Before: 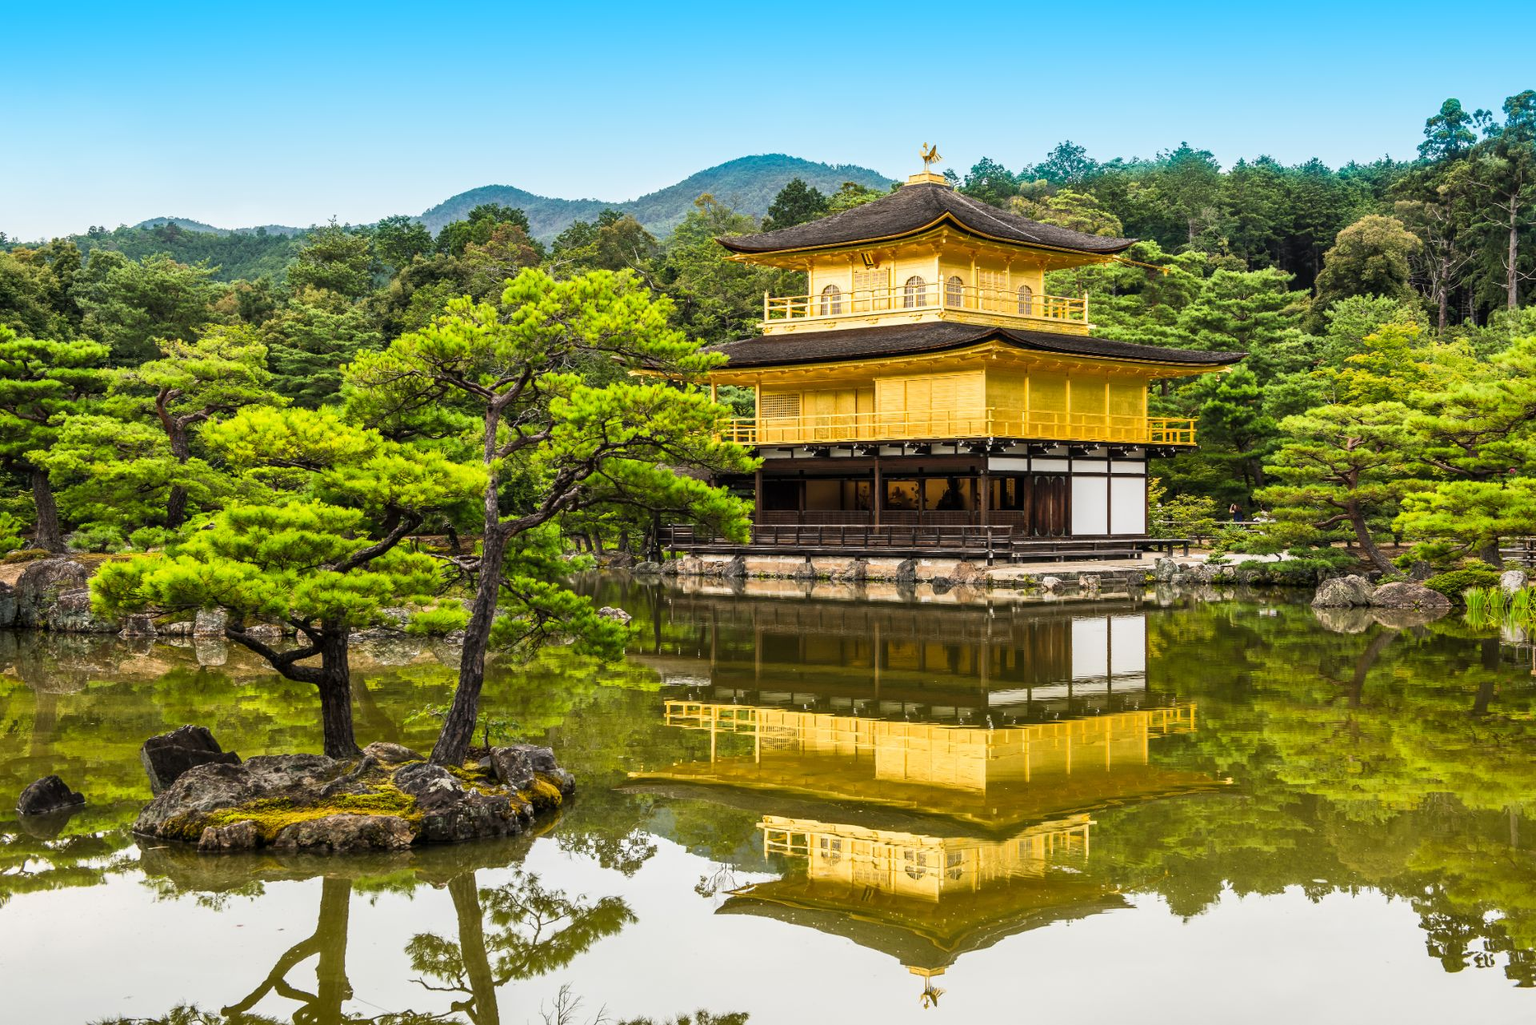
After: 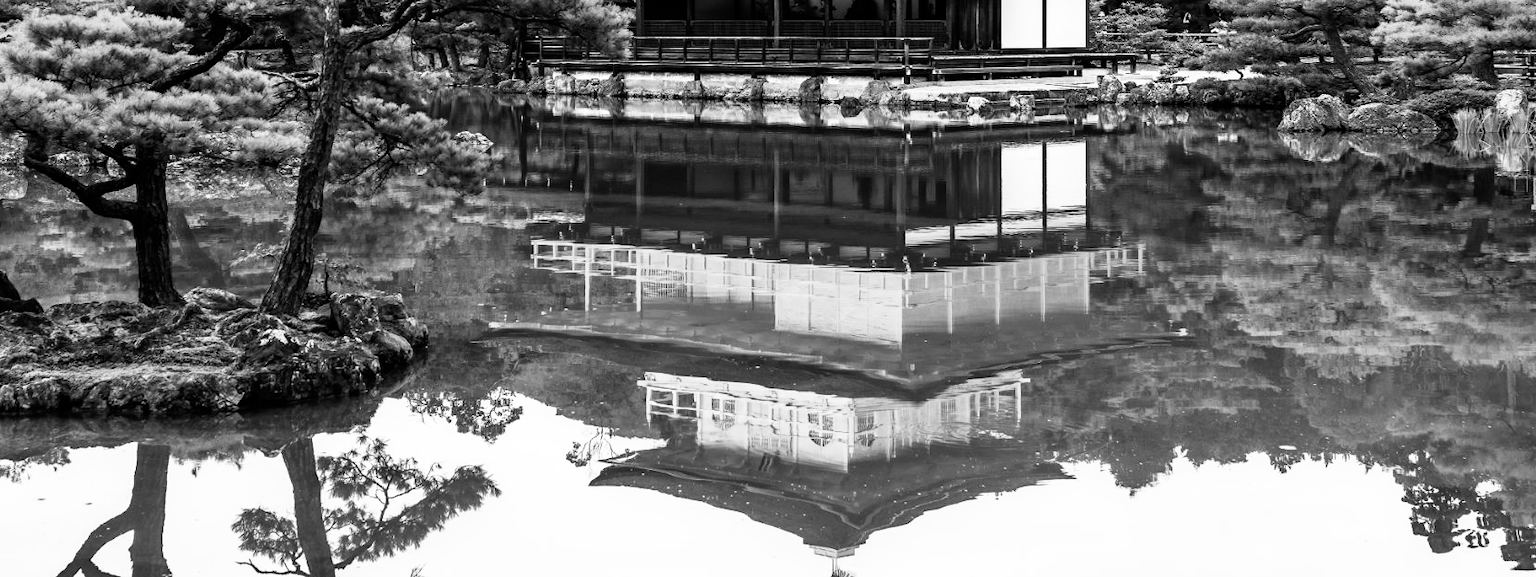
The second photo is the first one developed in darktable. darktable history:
monochrome: on, module defaults
crop and rotate: left 13.306%, top 48.129%, bottom 2.928%
color correction: saturation 1.32
color balance rgb: perceptual saturation grading › global saturation 8.89%, saturation formula JzAzBz (2021)
haze removal: compatibility mode true, adaptive false
filmic rgb: white relative exposure 2.2 EV, hardness 6.97
